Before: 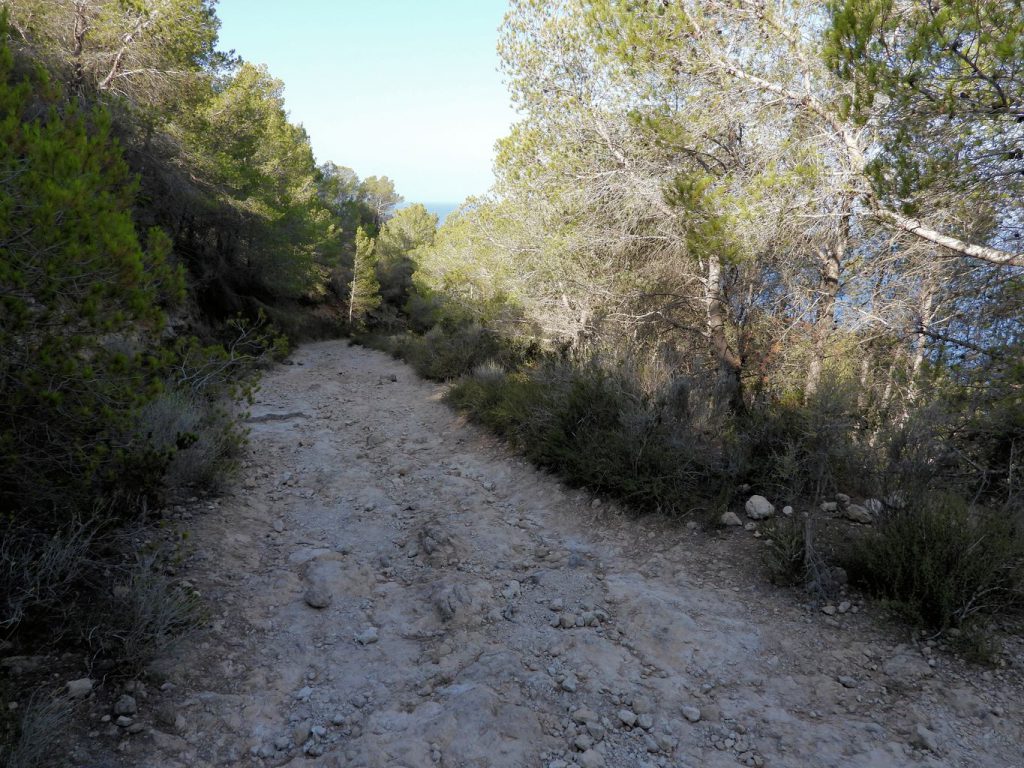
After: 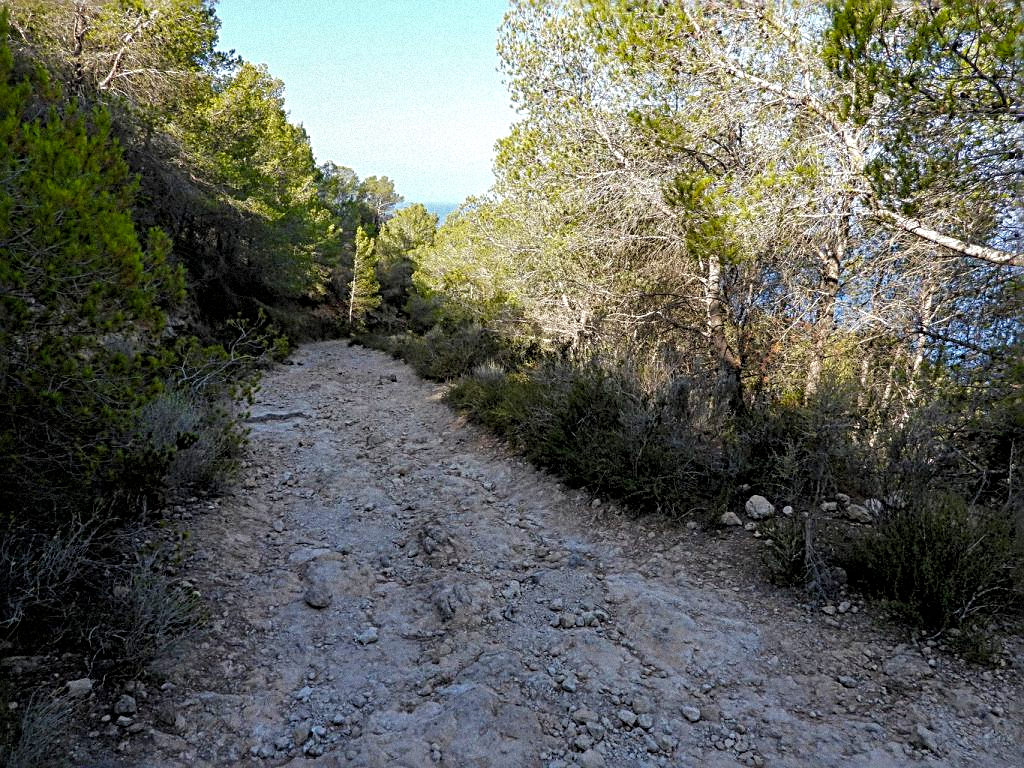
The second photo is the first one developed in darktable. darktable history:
sharpen: radius 3.025, amount 0.757
local contrast: detail 130%
color balance rgb: perceptual saturation grading › global saturation 25%, global vibrance 20%
grain: mid-tones bias 0%
